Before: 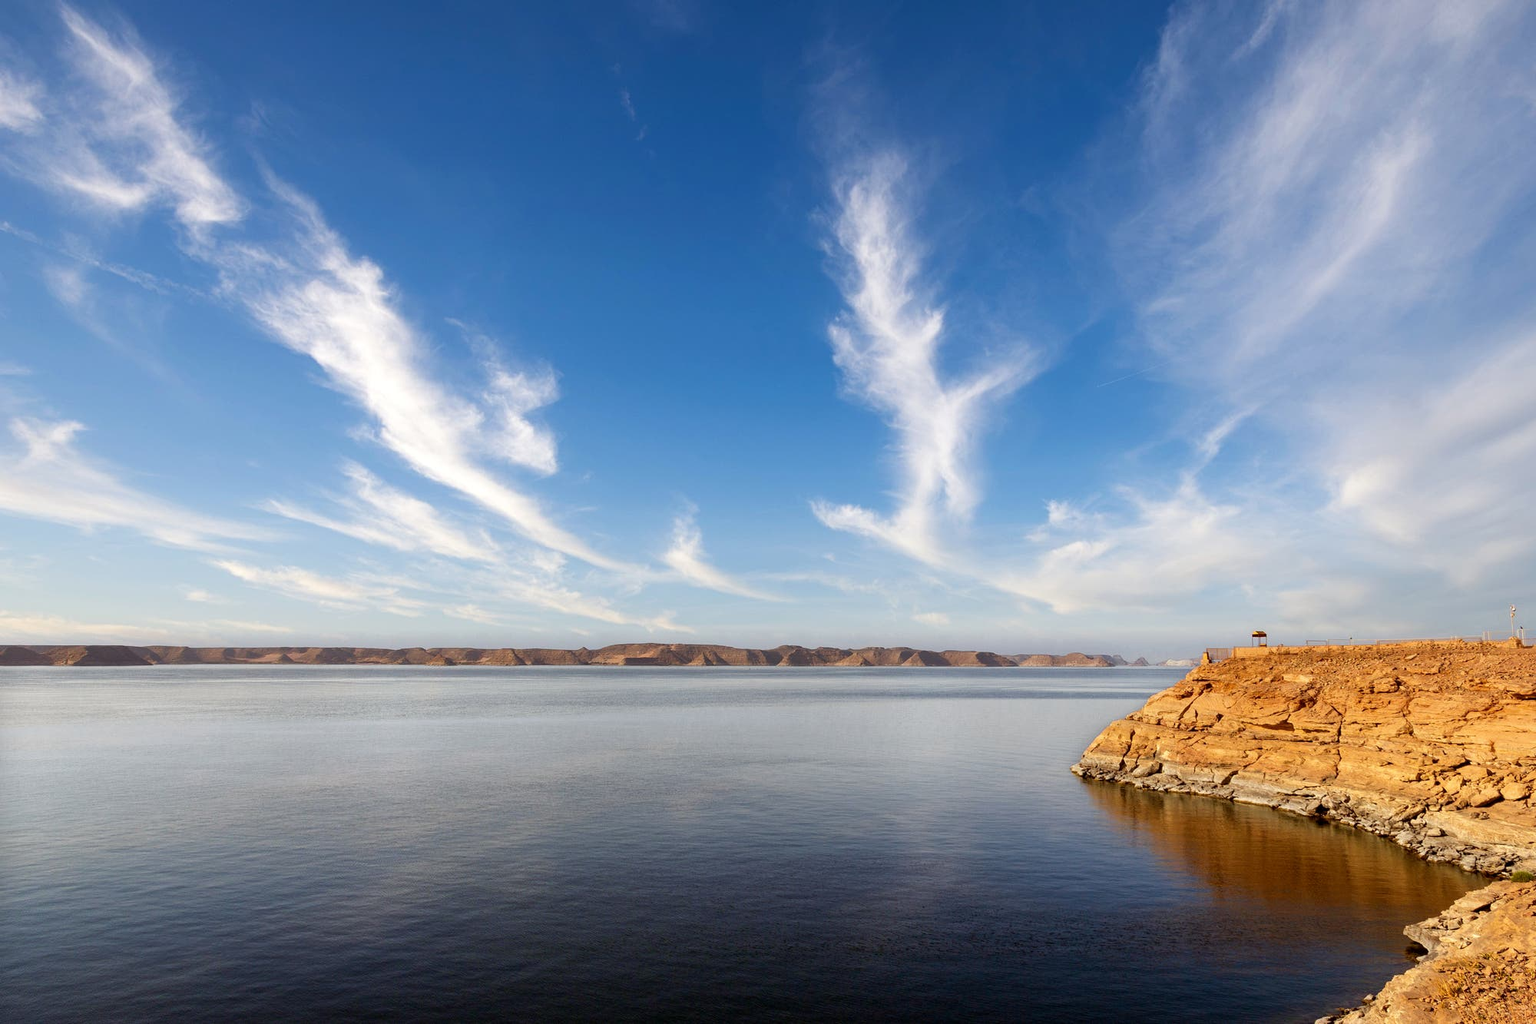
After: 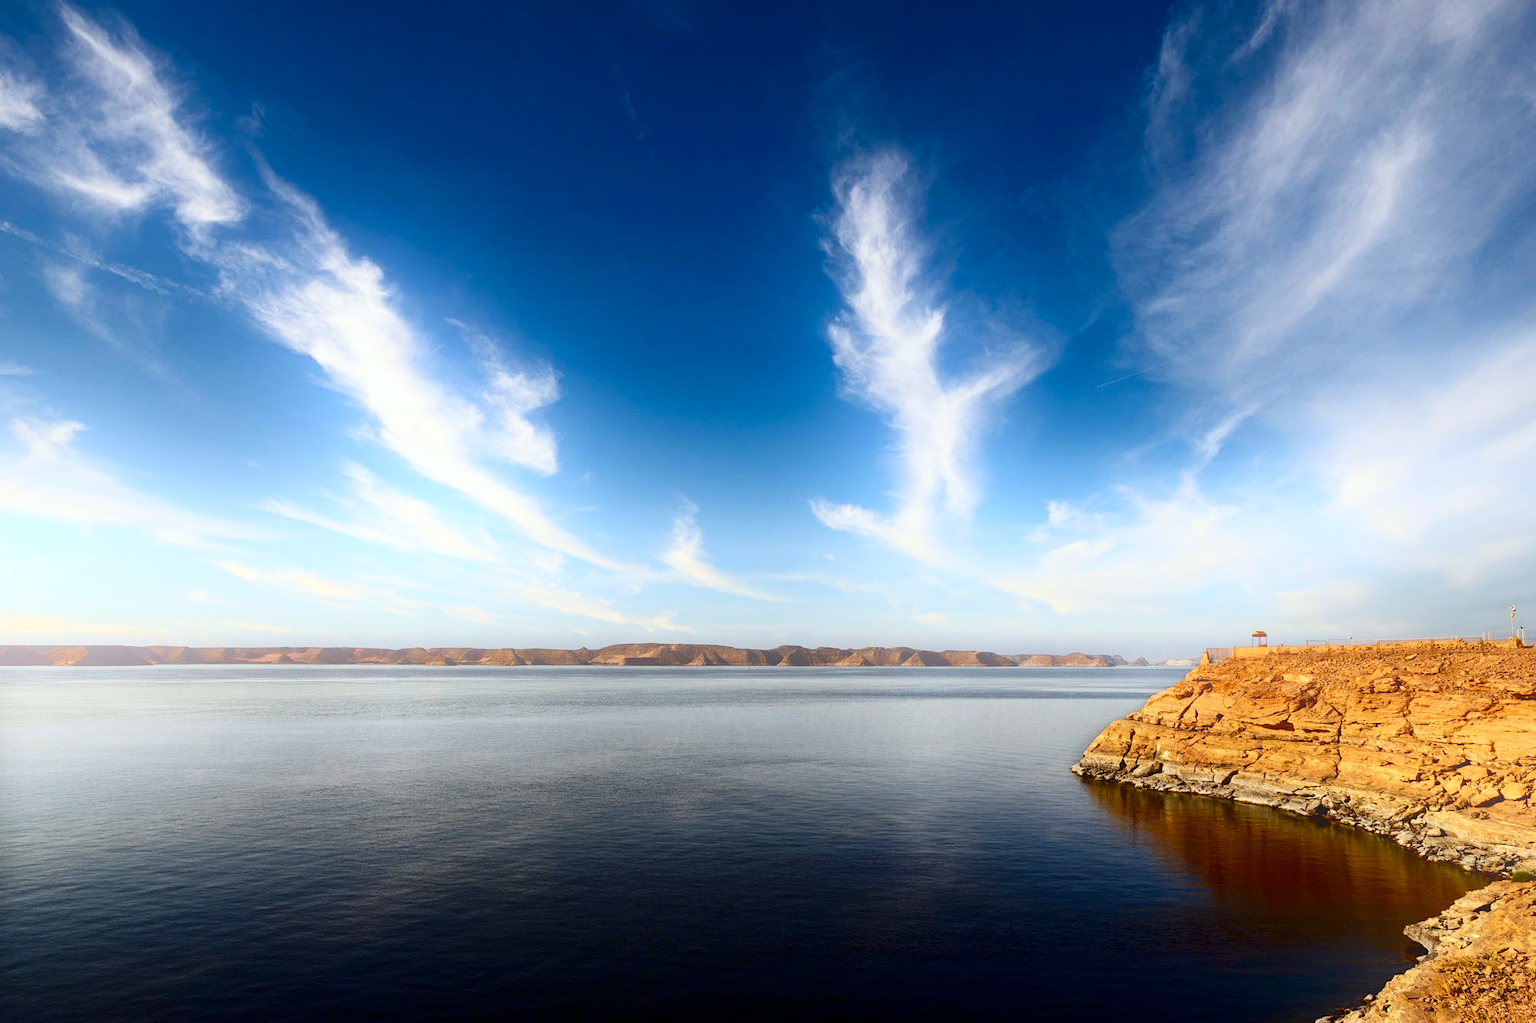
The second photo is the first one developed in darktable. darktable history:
contrast brightness saturation: contrast 0.24, brightness -0.24, saturation 0.14
white balance: red 0.978, blue 0.999
bloom: on, module defaults
